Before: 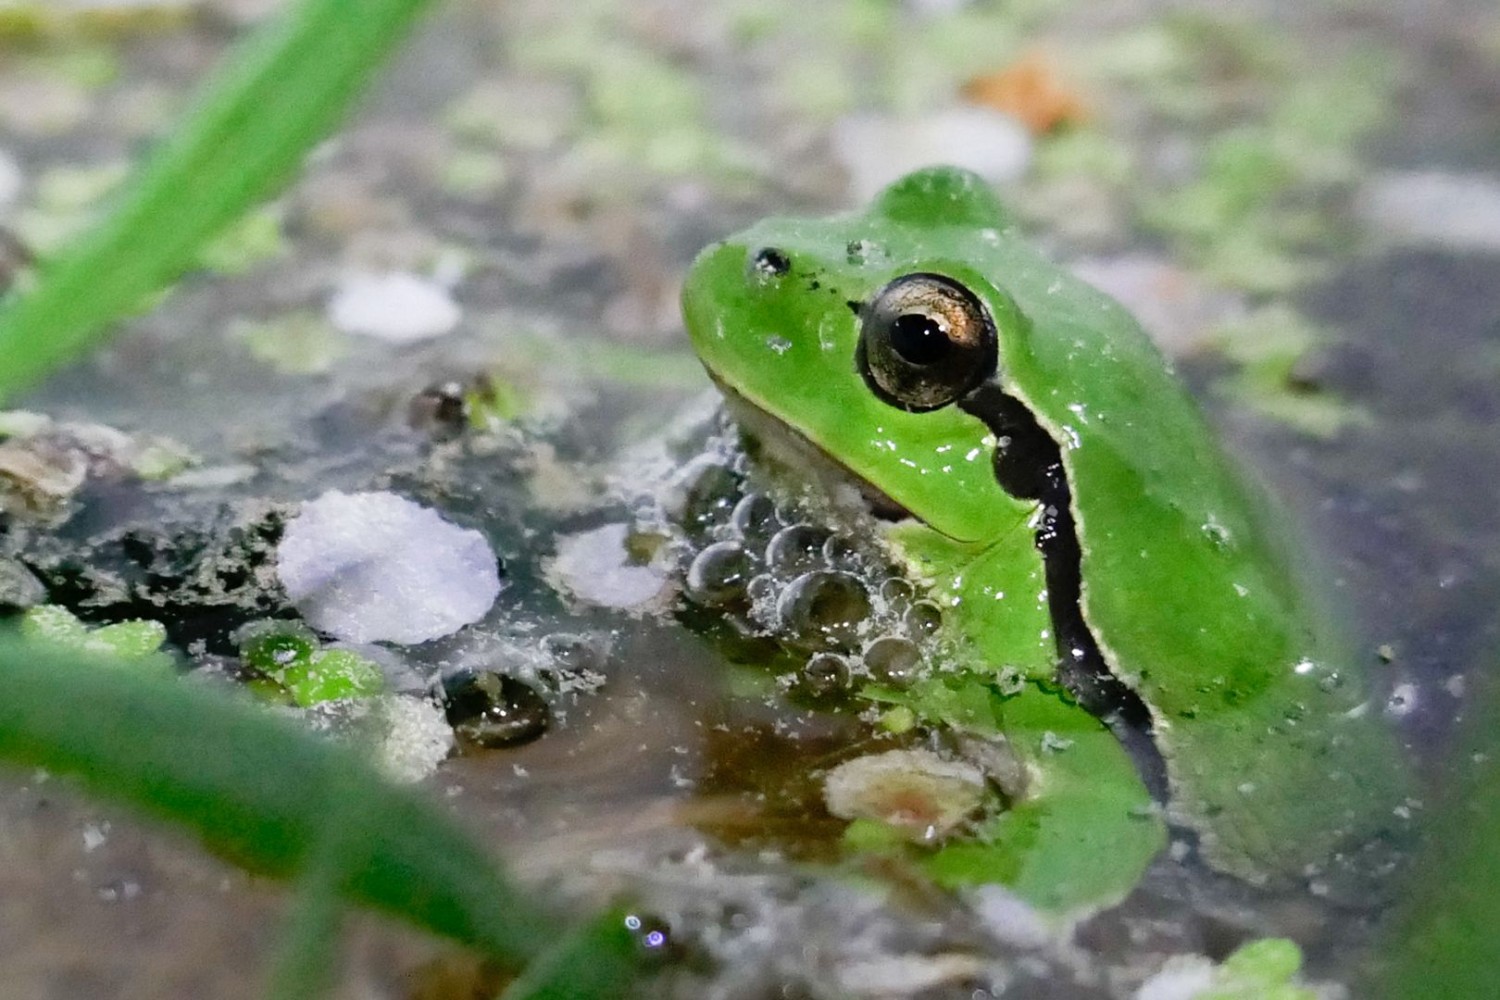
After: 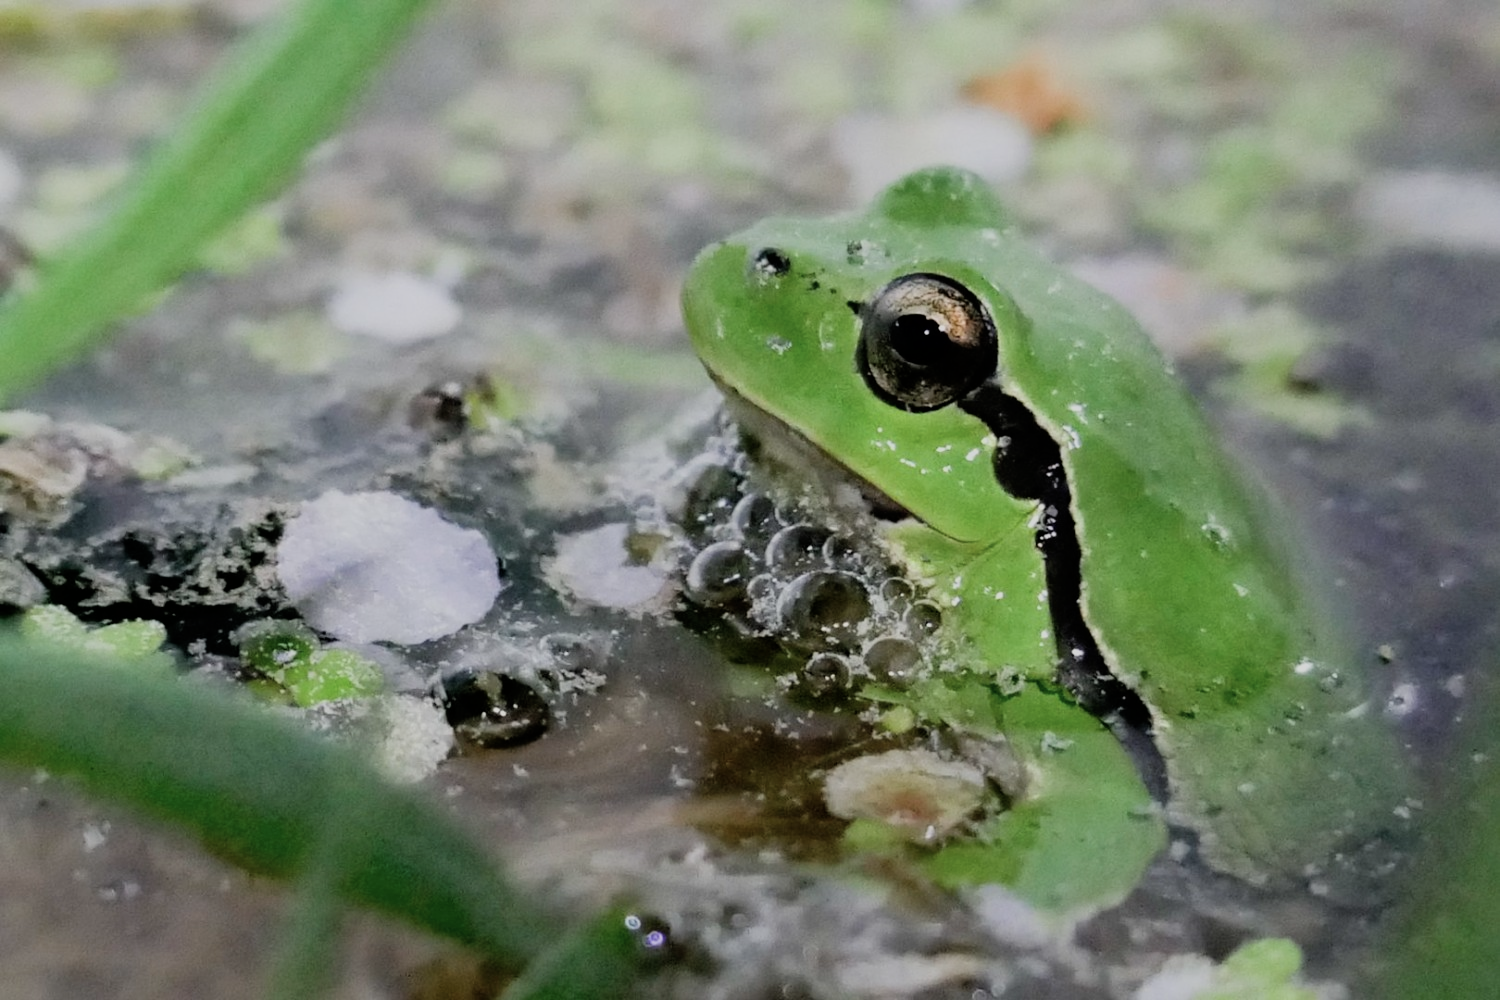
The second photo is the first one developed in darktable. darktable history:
contrast brightness saturation: contrast 0.06, brightness -0.01, saturation -0.23
filmic rgb: black relative exposure -7.65 EV, white relative exposure 4.56 EV, hardness 3.61, color science v6 (2022)
